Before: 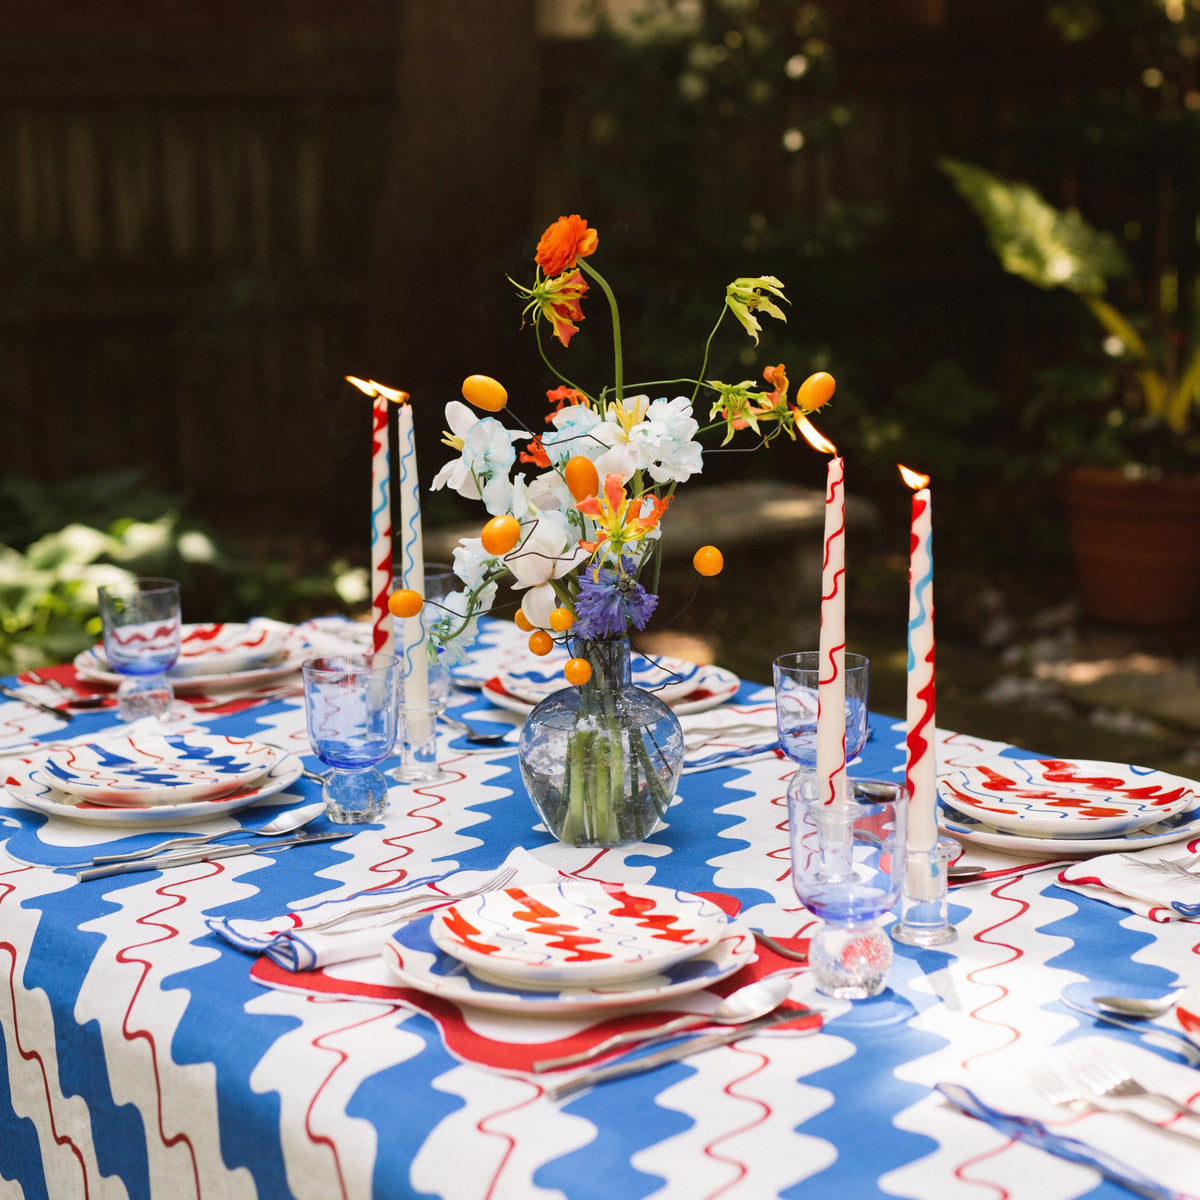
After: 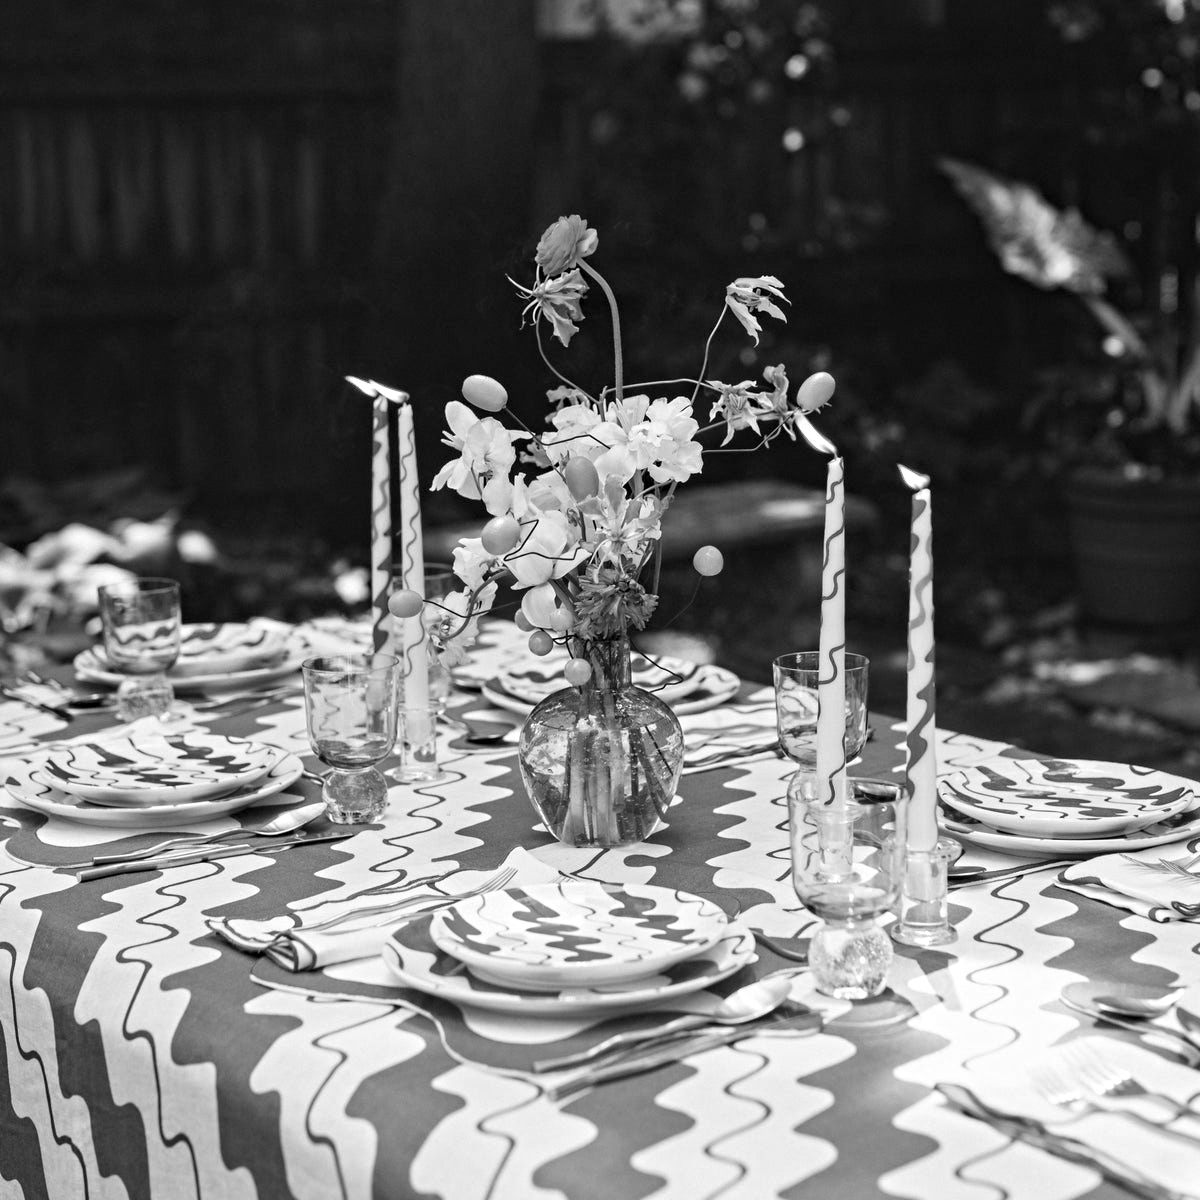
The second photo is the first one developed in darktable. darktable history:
contrast equalizer: y [[0.5, 0.501, 0.525, 0.597, 0.58, 0.514], [0.5 ×6], [0.5 ×6], [0 ×6], [0 ×6]]
monochrome: a 2.21, b -1.33, size 2.2
